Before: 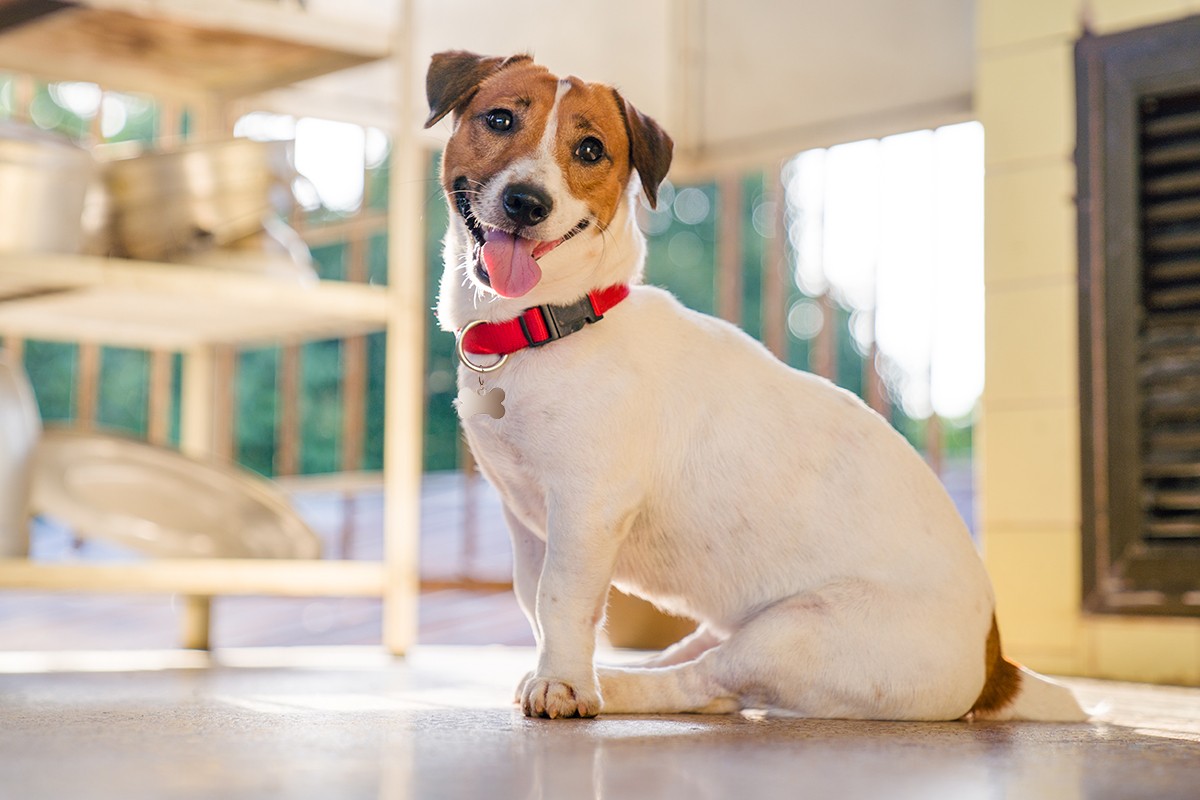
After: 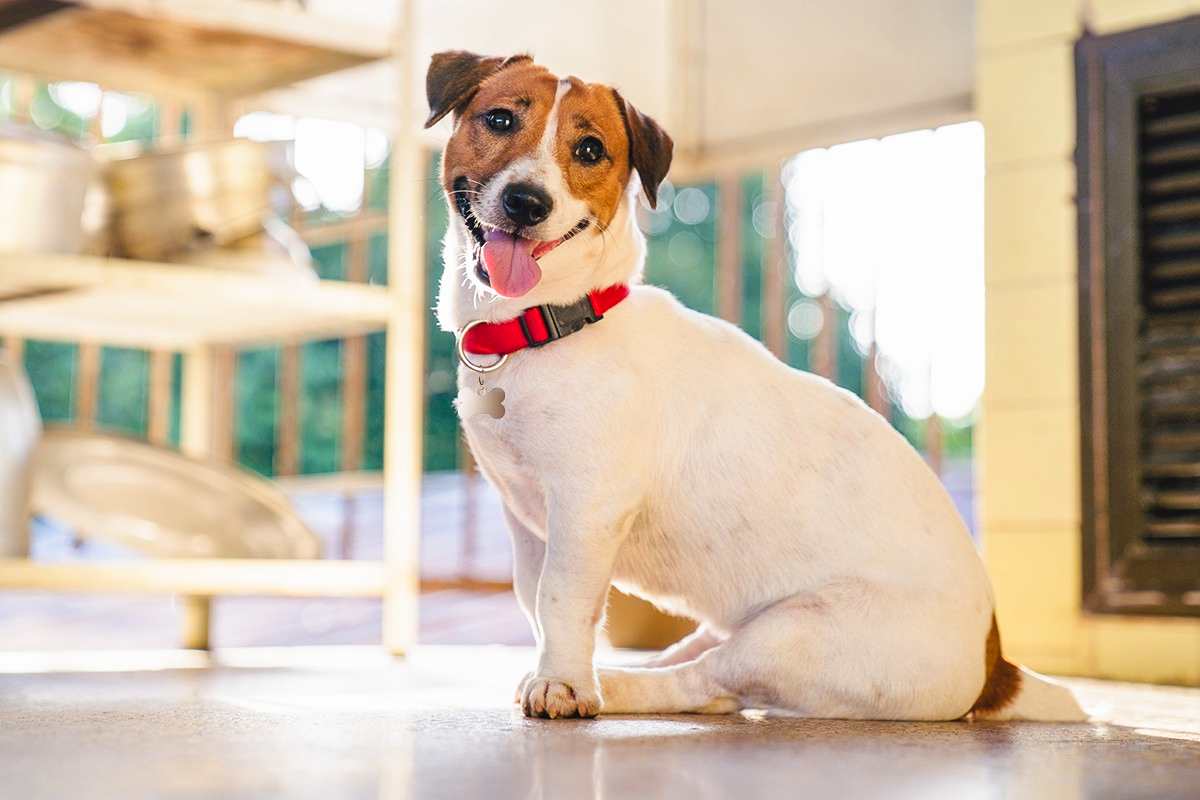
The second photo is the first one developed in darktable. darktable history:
exposure: black level correction -0.023, exposure -0.039 EV, compensate highlight preservation false
filmic rgb: black relative exposure -8.7 EV, white relative exposure 2.7 EV, threshold 3 EV, target black luminance 0%, hardness 6.25, latitude 76.53%, contrast 1.326, shadows ↔ highlights balance -0.349%, preserve chrominance no, color science v4 (2020), enable highlight reconstruction true
